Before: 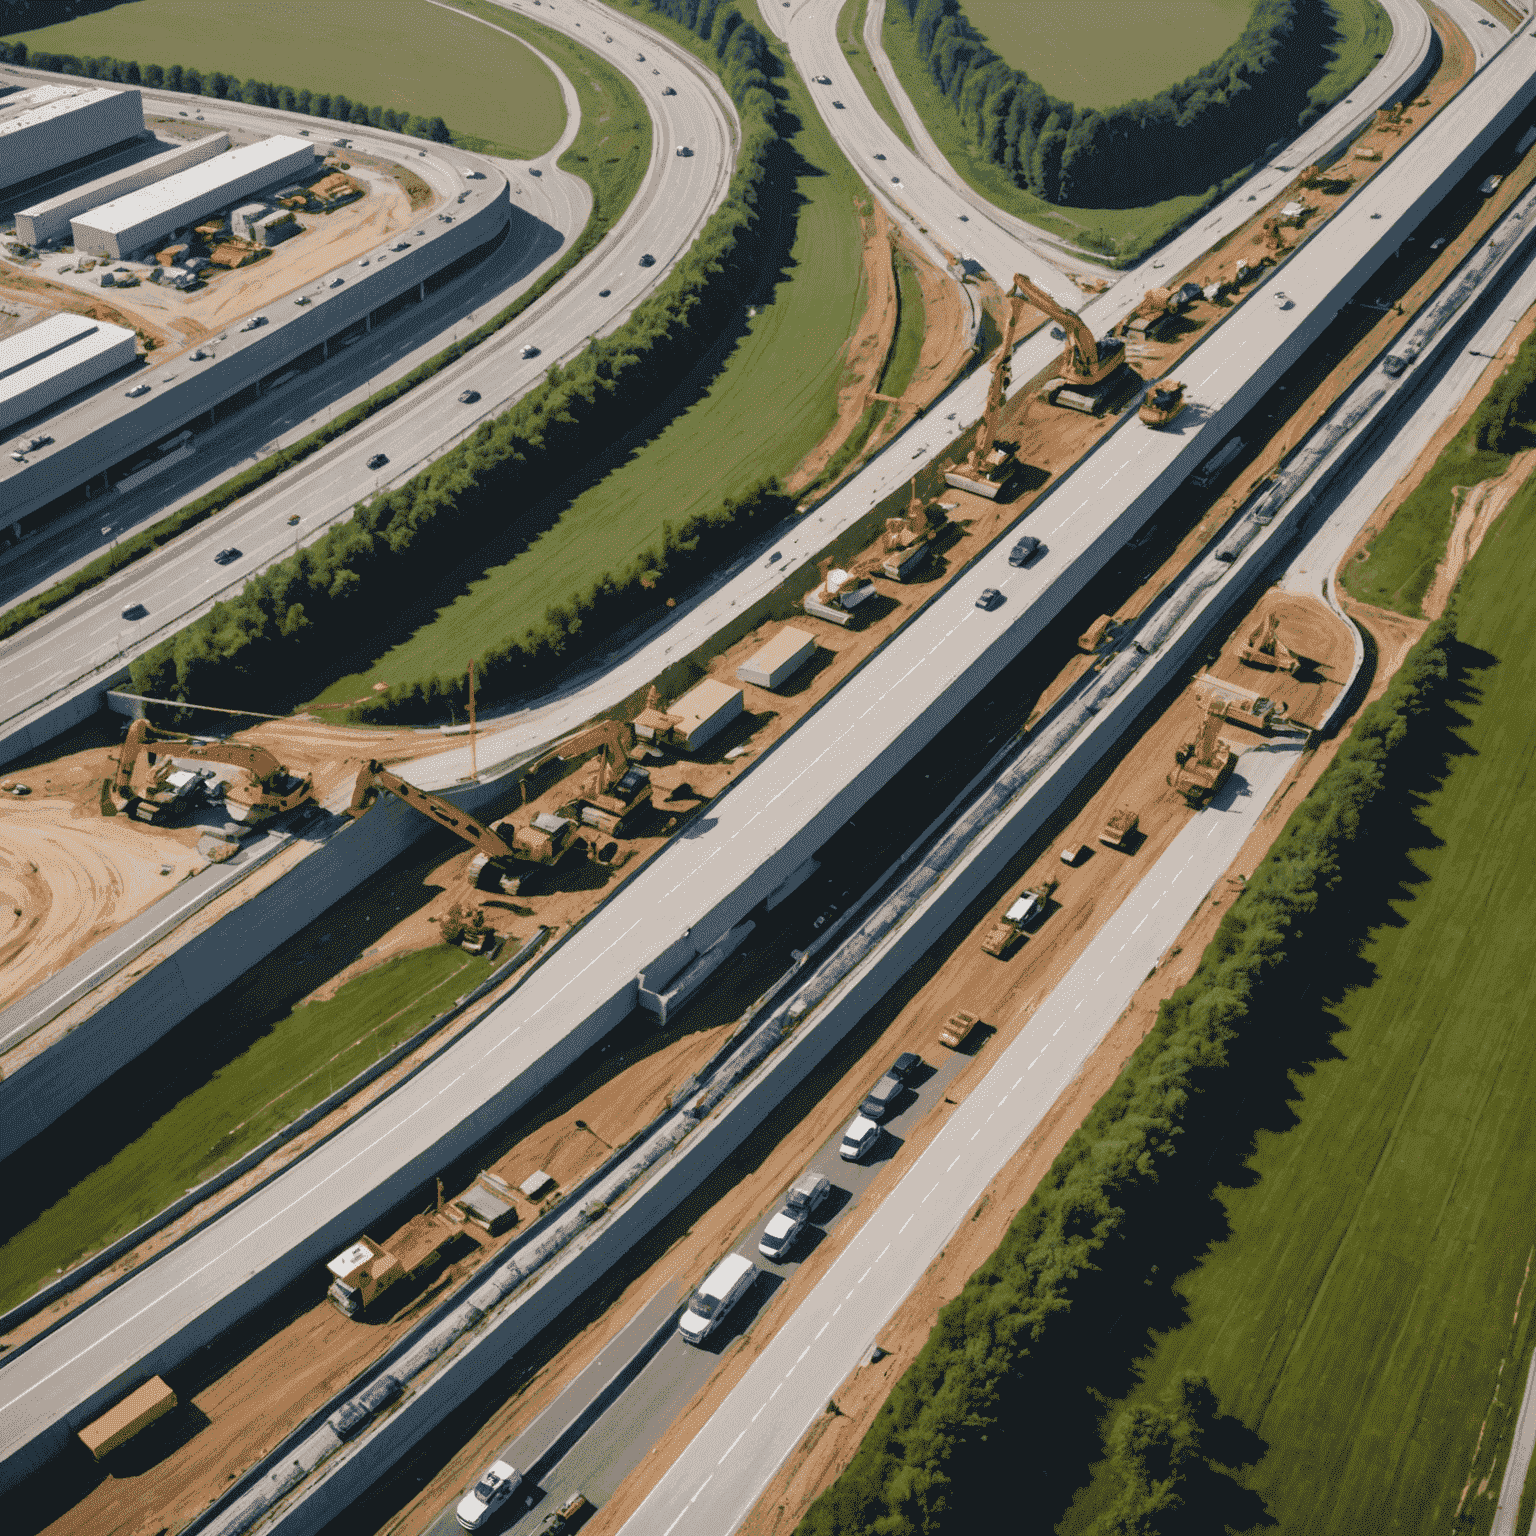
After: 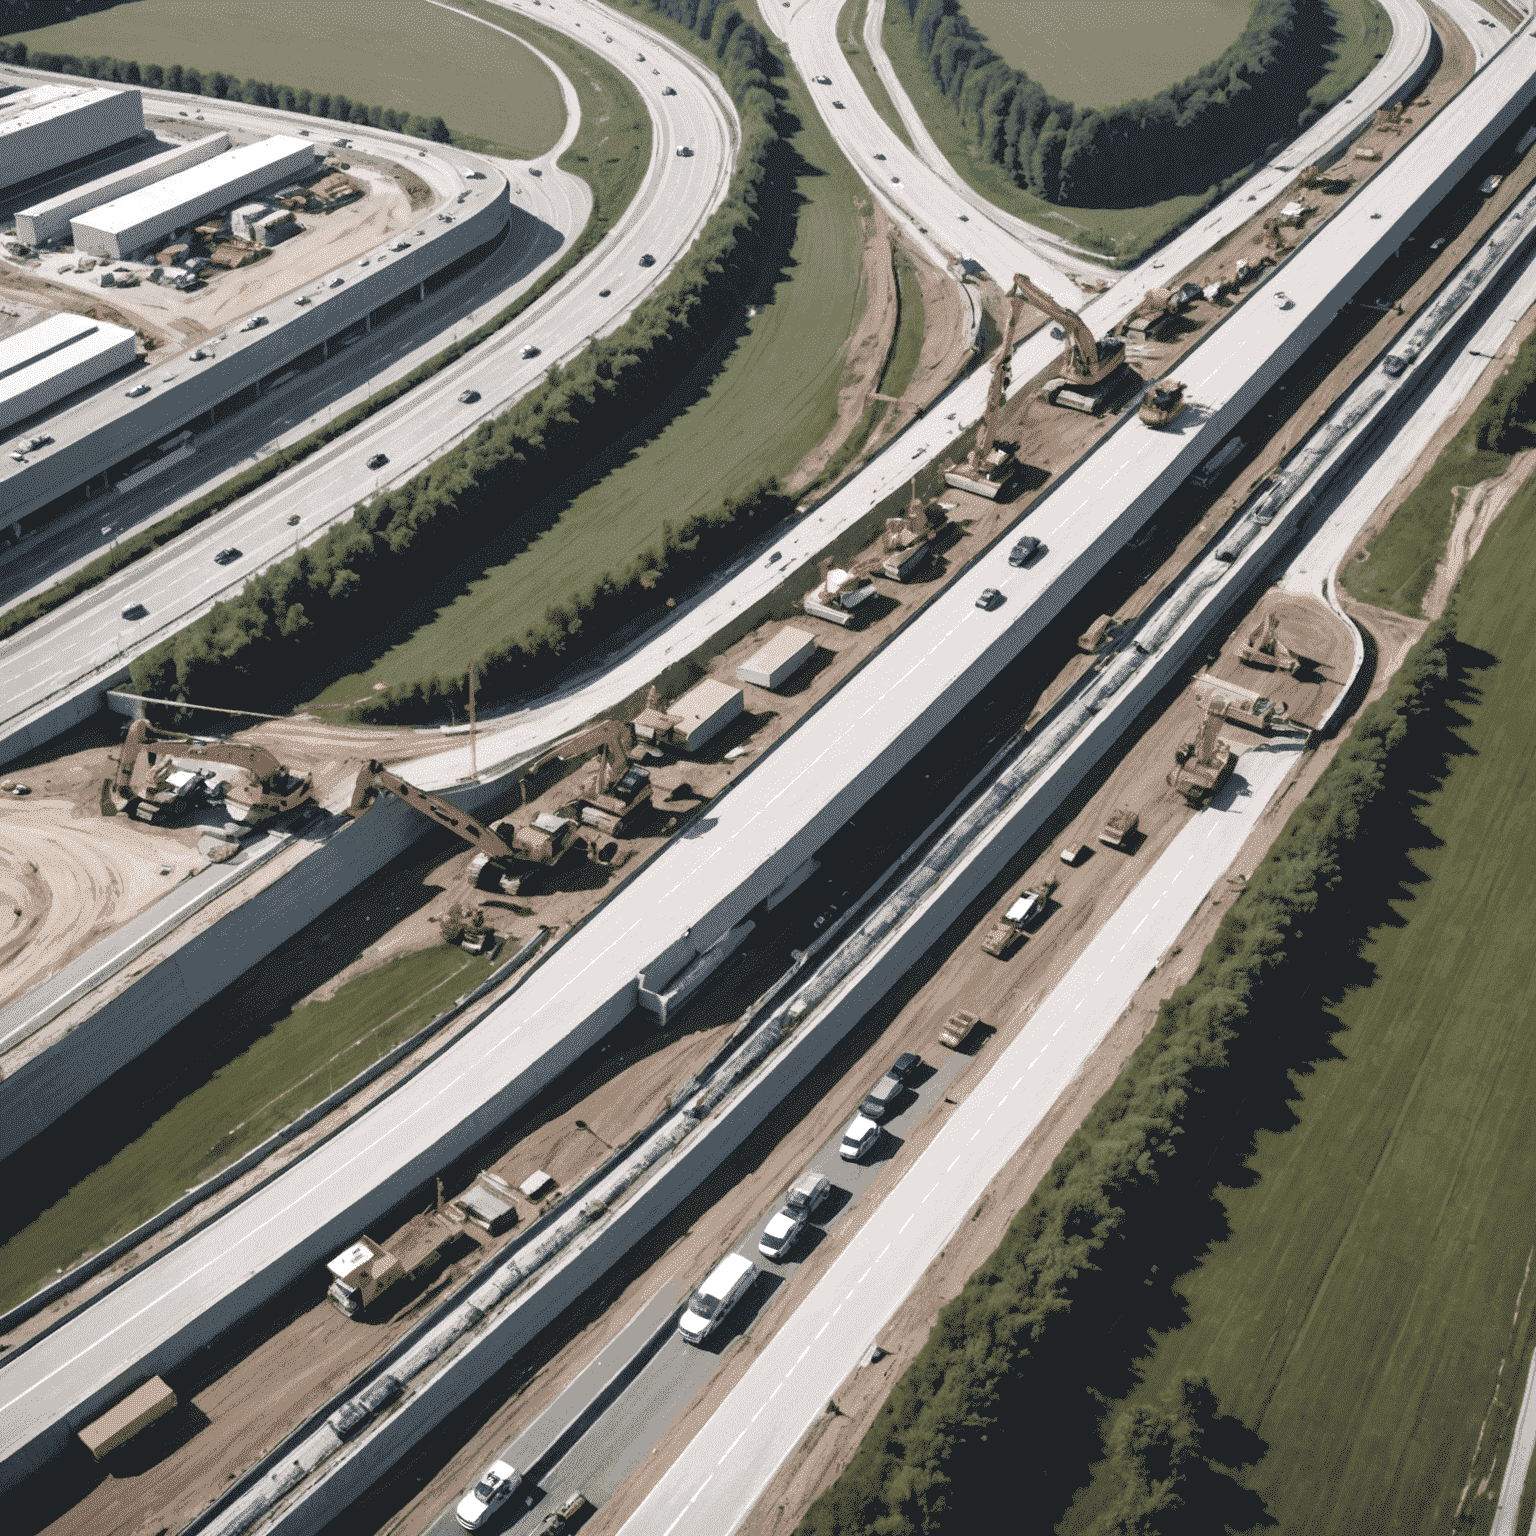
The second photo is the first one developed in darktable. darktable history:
color zones: curves: ch0 [(0, 0.487) (0.241, 0.395) (0.434, 0.373) (0.658, 0.412) (0.838, 0.487)]; ch1 [(0, 0) (0.053, 0.053) (0.211, 0.202) (0.579, 0.259) (0.781, 0.241)]
exposure: black level correction 0, exposure 0.6 EV, compensate exposure bias true, compensate highlight preservation false
